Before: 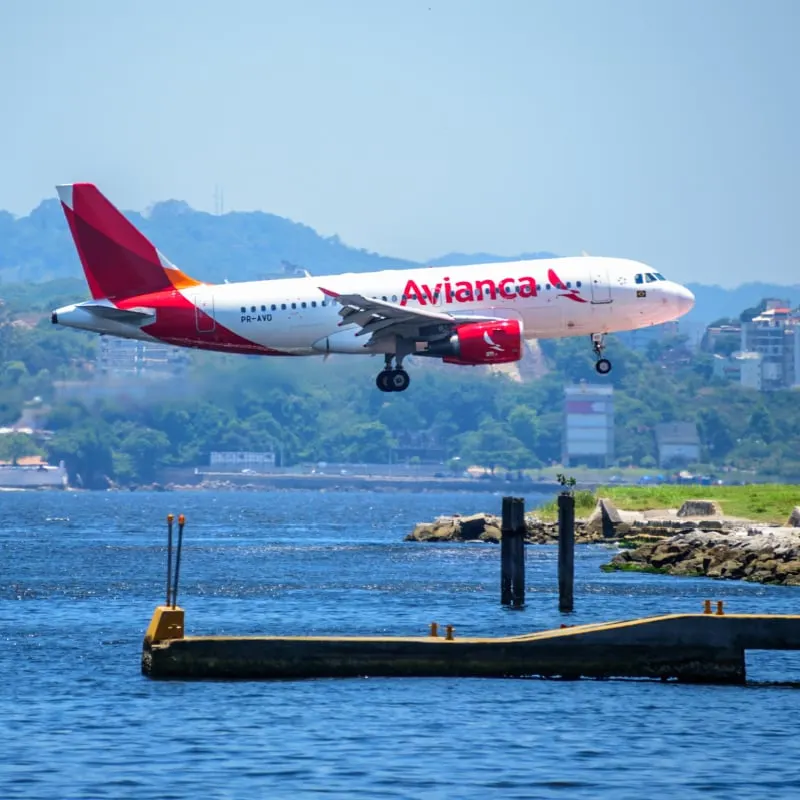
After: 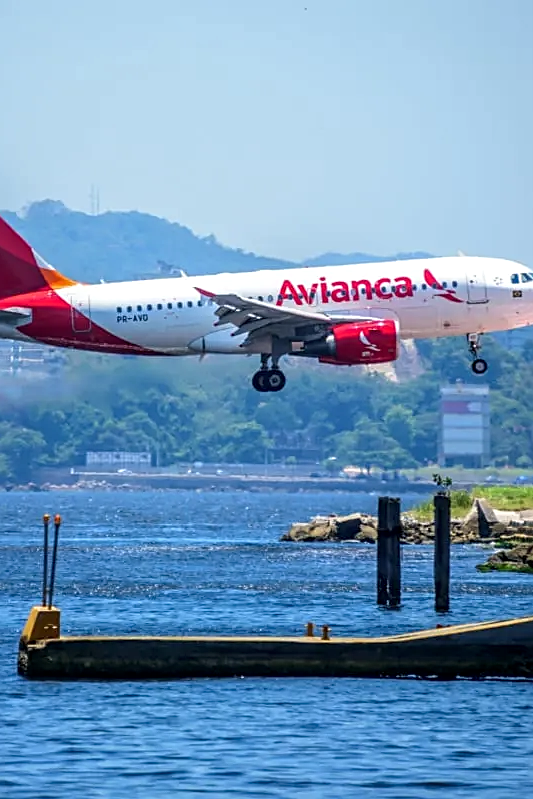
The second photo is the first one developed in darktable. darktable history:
sharpen: on, module defaults
crop and rotate: left 15.546%, right 17.787%
local contrast: on, module defaults
